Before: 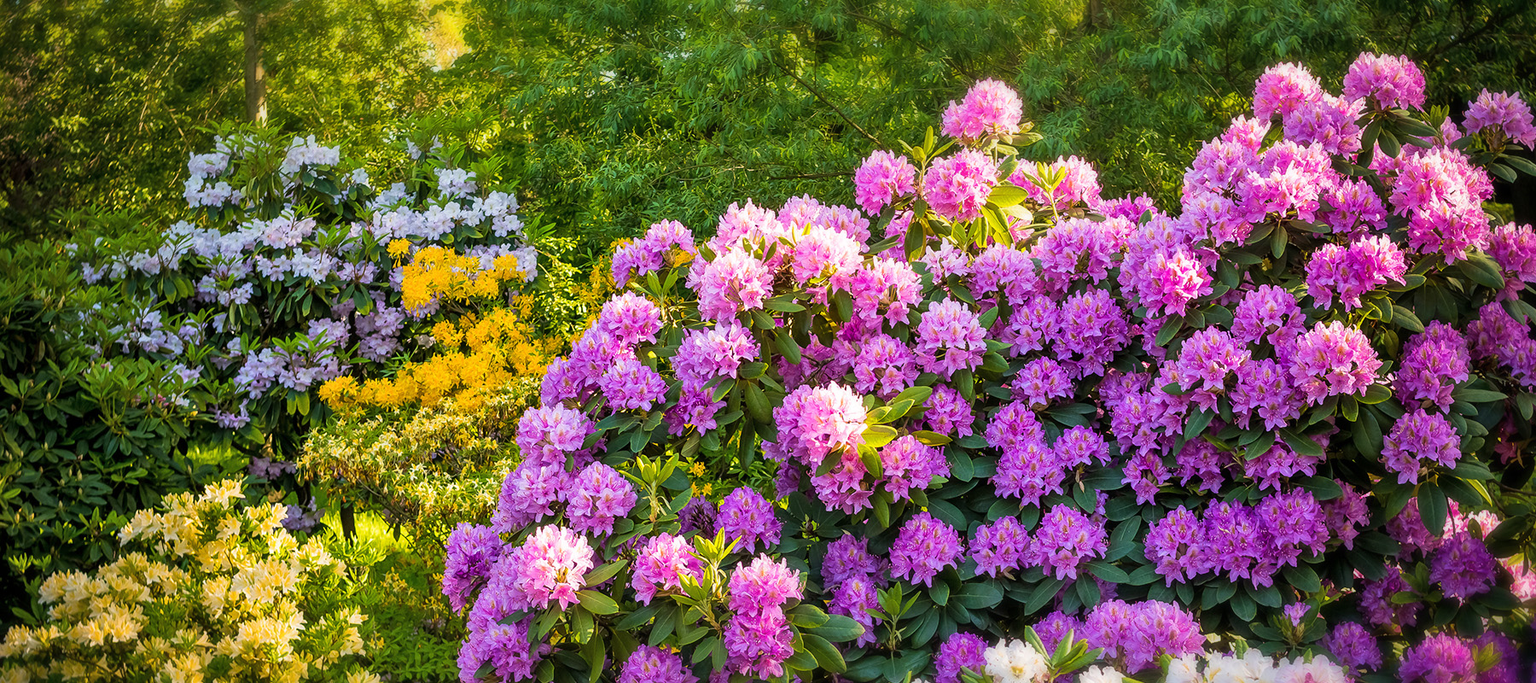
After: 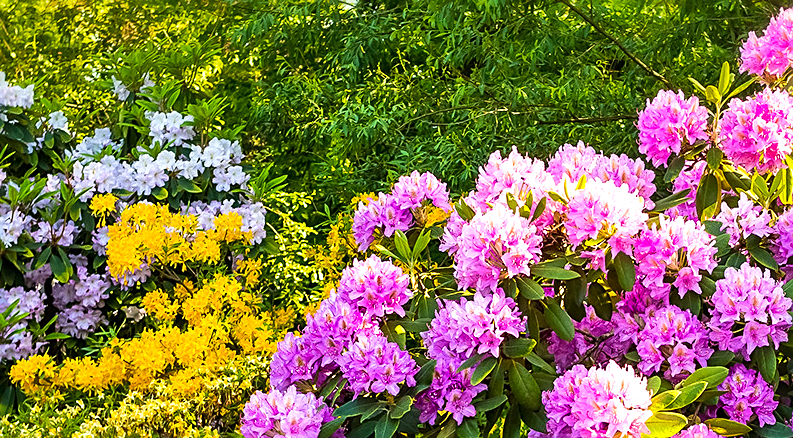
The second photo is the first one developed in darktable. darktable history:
sharpen: on, module defaults
crop: left 20.248%, top 10.86%, right 35.675%, bottom 34.321%
contrast brightness saturation: contrast 0.04, saturation 0.16
tone equalizer: -8 EV -0.417 EV, -7 EV -0.389 EV, -6 EV -0.333 EV, -5 EV -0.222 EV, -3 EV 0.222 EV, -2 EV 0.333 EV, -1 EV 0.389 EV, +0 EV 0.417 EV, edges refinement/feathering 500, mask exposure compensation -1.57 EV, preserve details no
